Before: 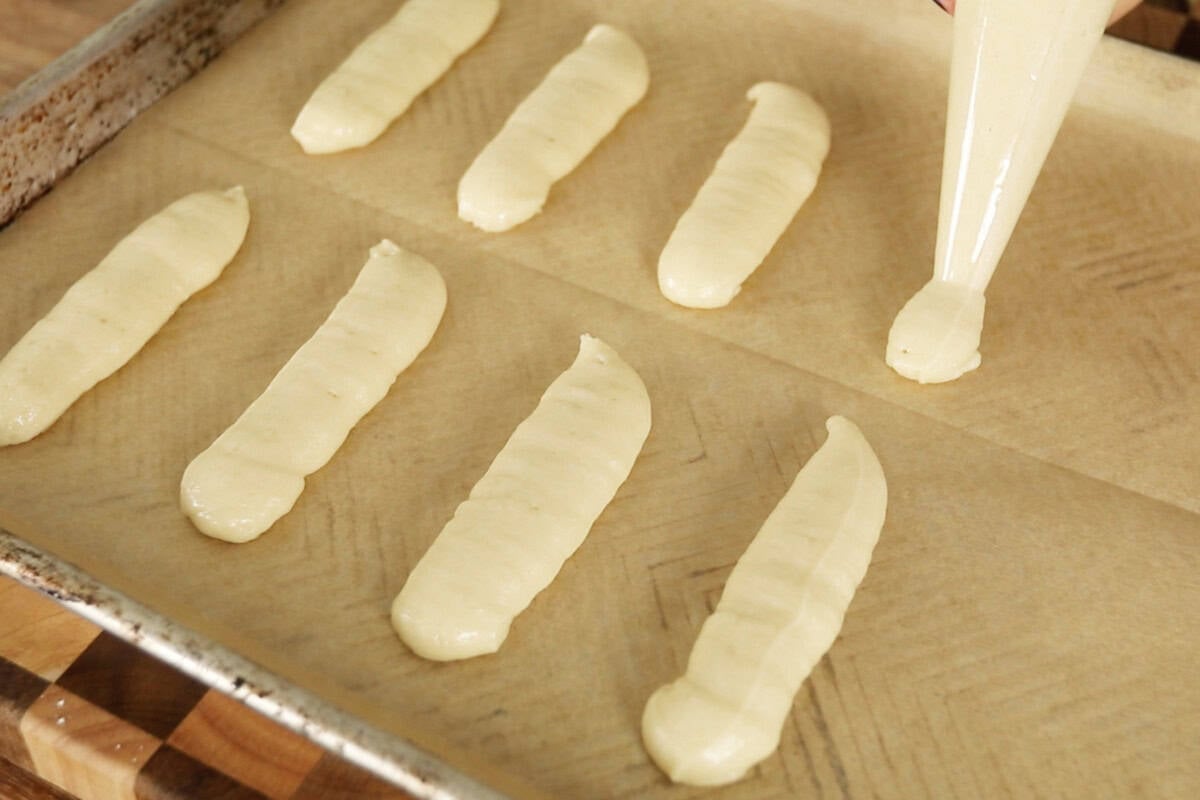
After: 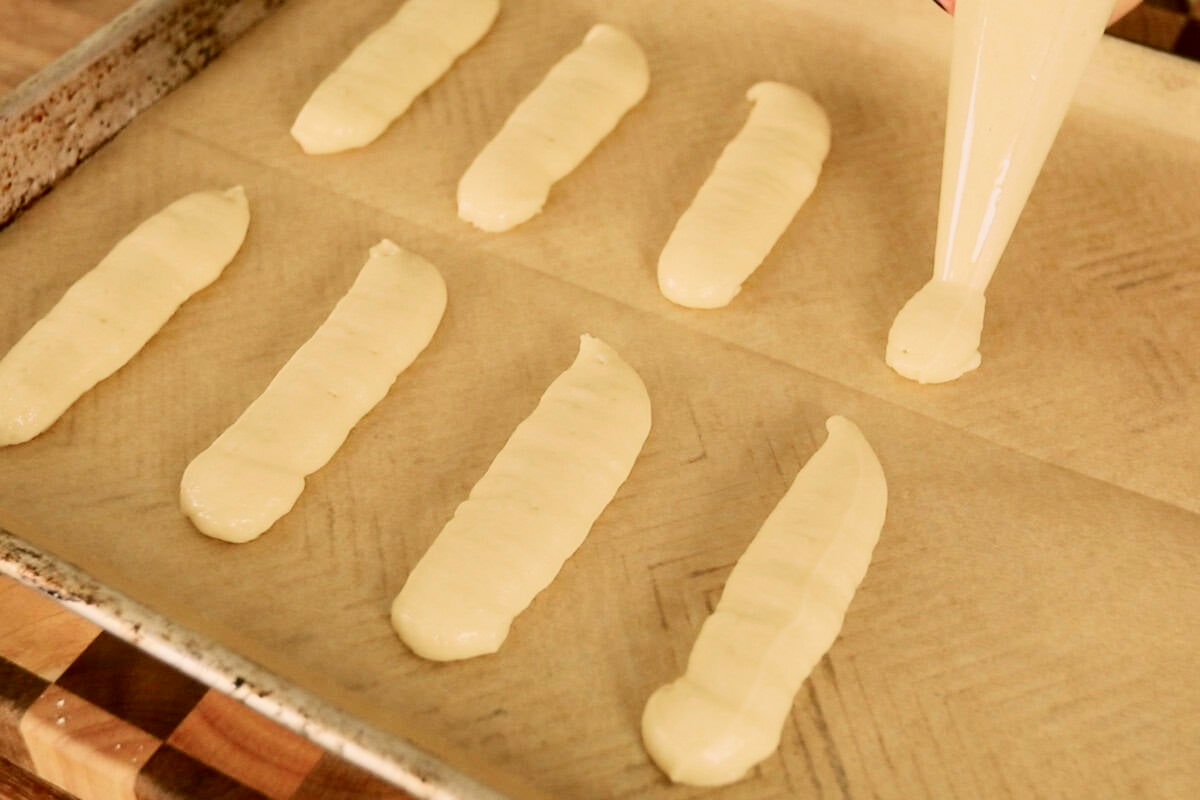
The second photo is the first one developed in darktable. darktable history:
color correction: highlights a* 6.27, highlights b* 8.19, shadows a* 5.94, shadows b* 7.23, saturation 0.9
tone curve: curves: ch0 [(0, 0) (0.091, 0.066) (0.184, 0.16) (0.491, 0.519) (0.748, 0.765) (1, 0.919)]; ch1 [(0, 0) (0.179, 0.173) (0.322, 0.32) (0.424, 0.424) (0.502, 0.504) (0.56, 0.575) (0.631, 0.675) (0.777, 0.806) (1, 1)]; ch2 [(0, 0) (0.434, 0.447) (0.497, 0.498) (0.539, 0.566) (0.676, 0.691) (1, 1)], color space Lab, independent channels, preserve colors none
contrast equalizer: octaves 7, y [[0.6 ×6], [0.55 ×6], [0 ×6], [0 ×6], [0 ×6]], mix 0.15
rotate and perspective: automatic cropping off
